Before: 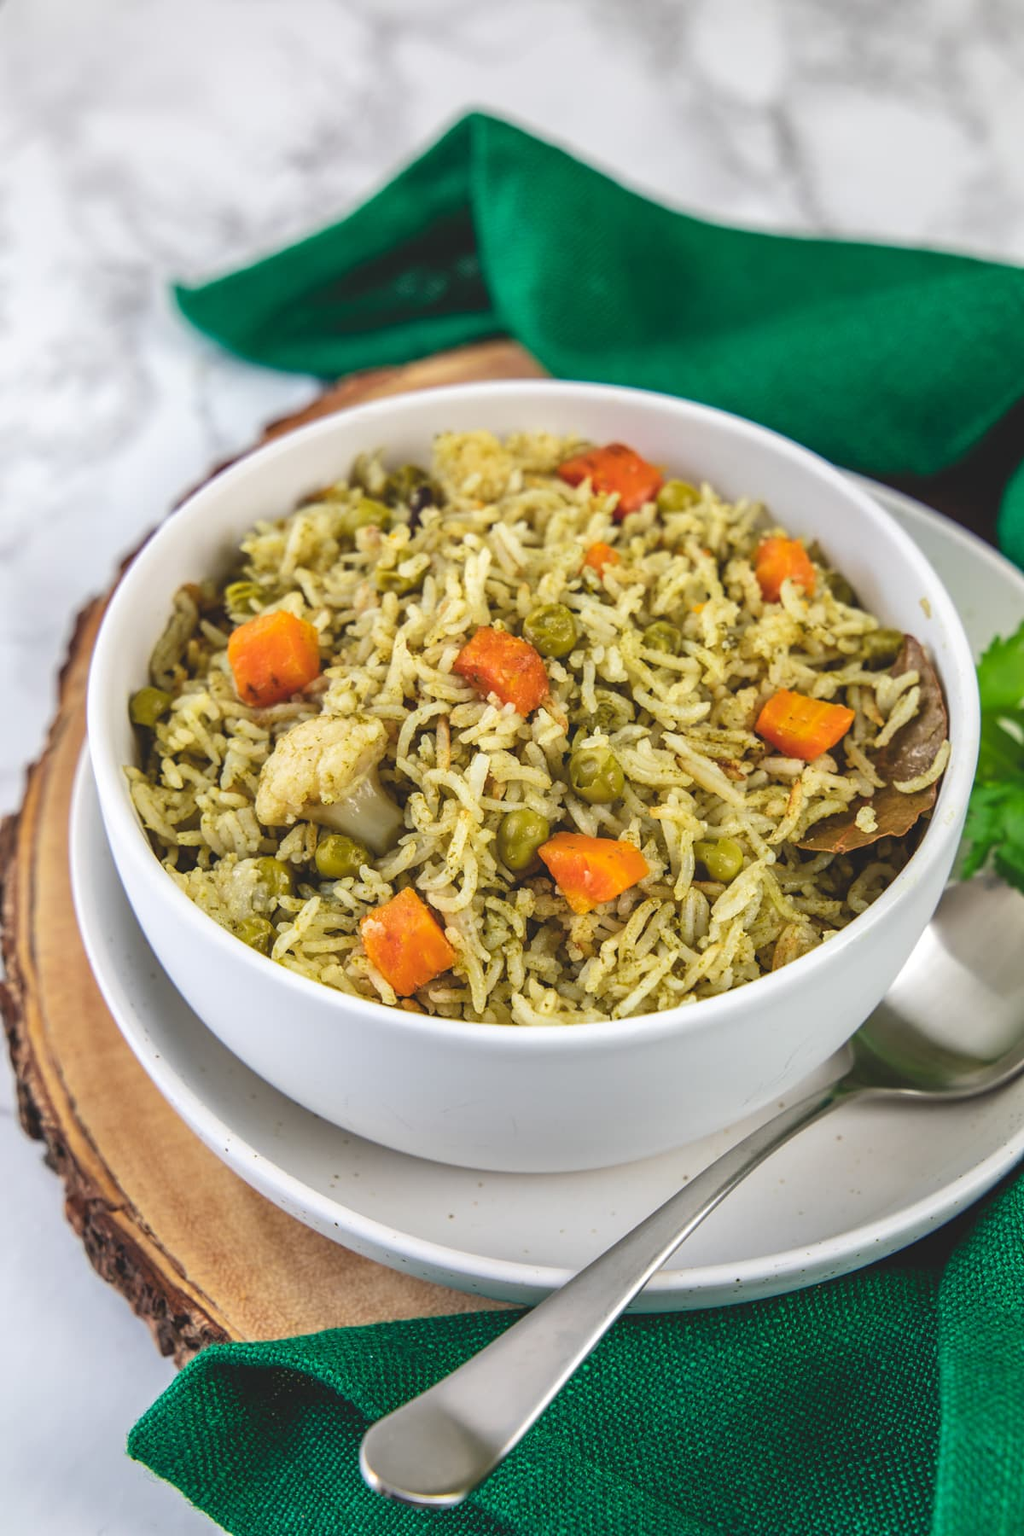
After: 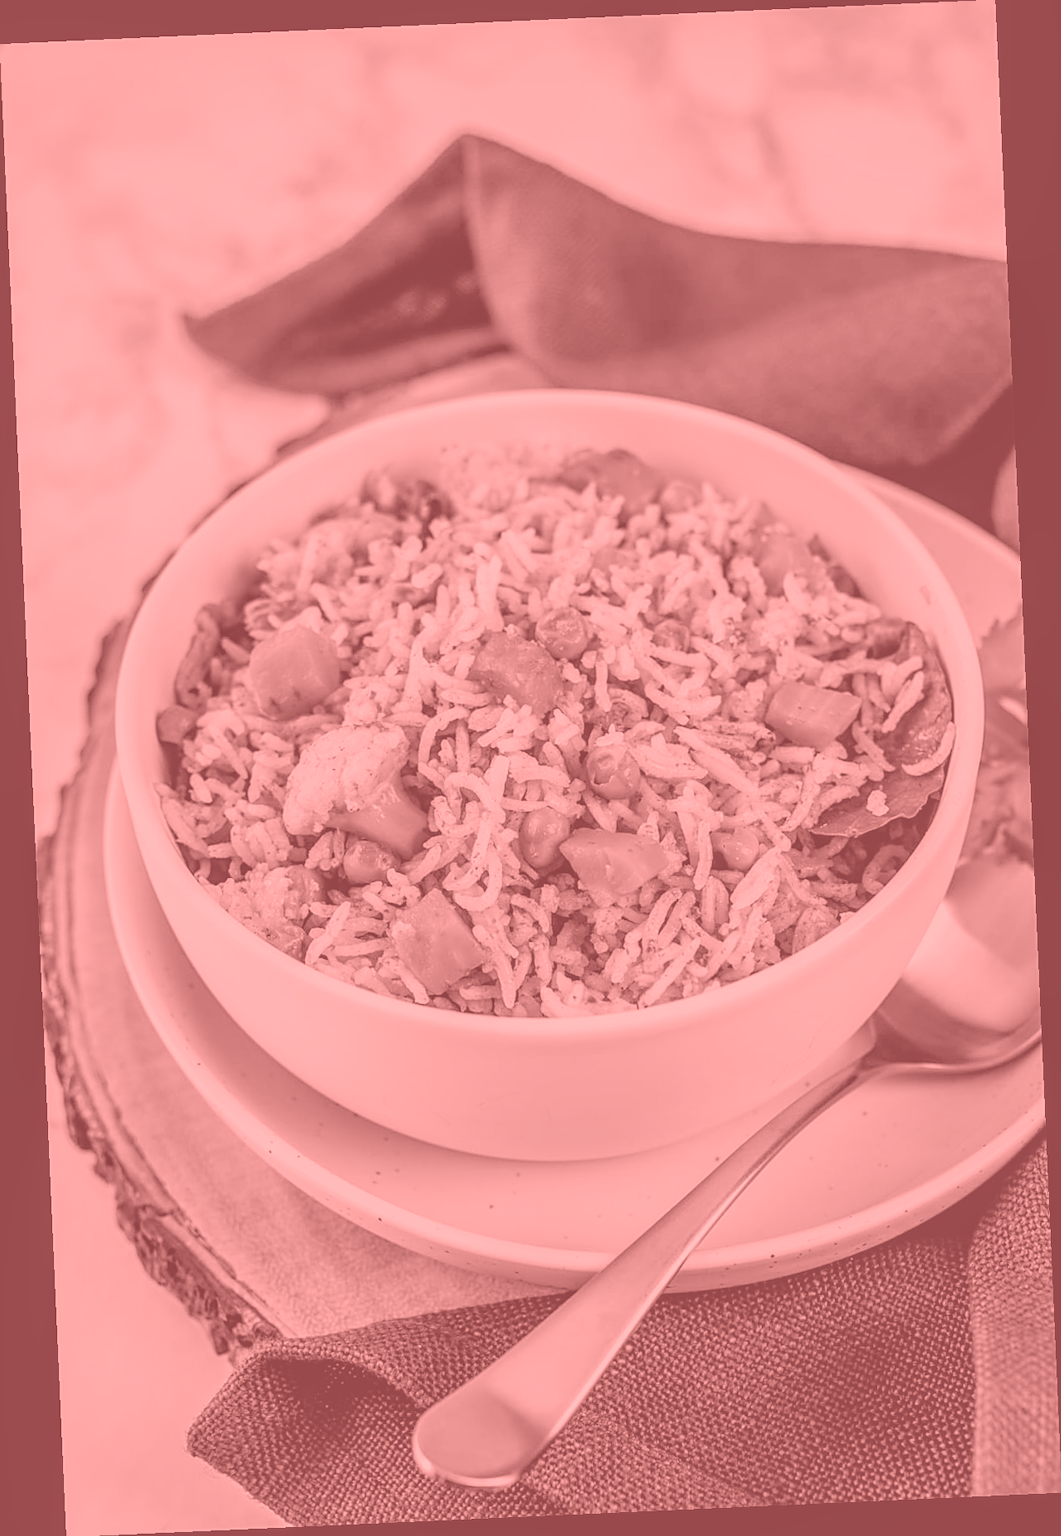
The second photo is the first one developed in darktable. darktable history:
exposure: black level correction 0.001, exposure -0.2 EV, compensate highlight preservation false
sharpen: on, module defaults
colorize: saturation 51%, source mix 50.67%, lightness 50.67%
rotate and perspective: rotation -2.56°, automatic cropping off
filmic rgb: black relative exposure -7.75 EV, white relative exposure 4.4 EV, threshold 3 EV, target black luminance 0%, hardness 3.76, latitude 50.51%, contrast 1.074, highlights saturation mix 10%, shadows ↔ highlights balance -0.22%, color science v4 (2020), enable highlight reconstruction true
local contrast: on, module defaults
